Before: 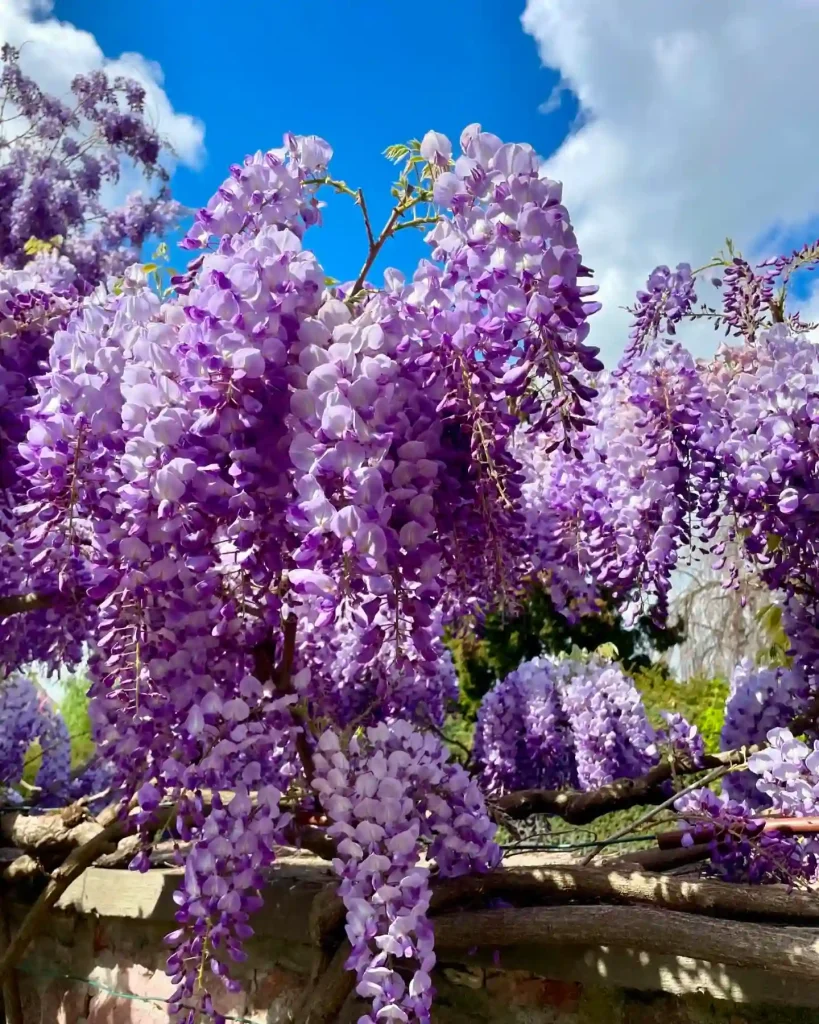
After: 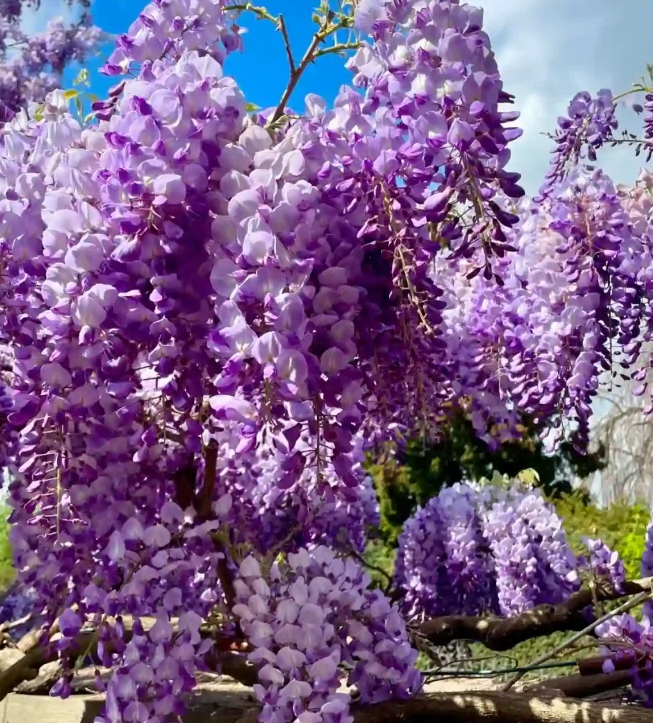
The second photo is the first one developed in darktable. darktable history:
crop: left 9.672%, top 17.016%, right 10.585%, bottom 12.349%
